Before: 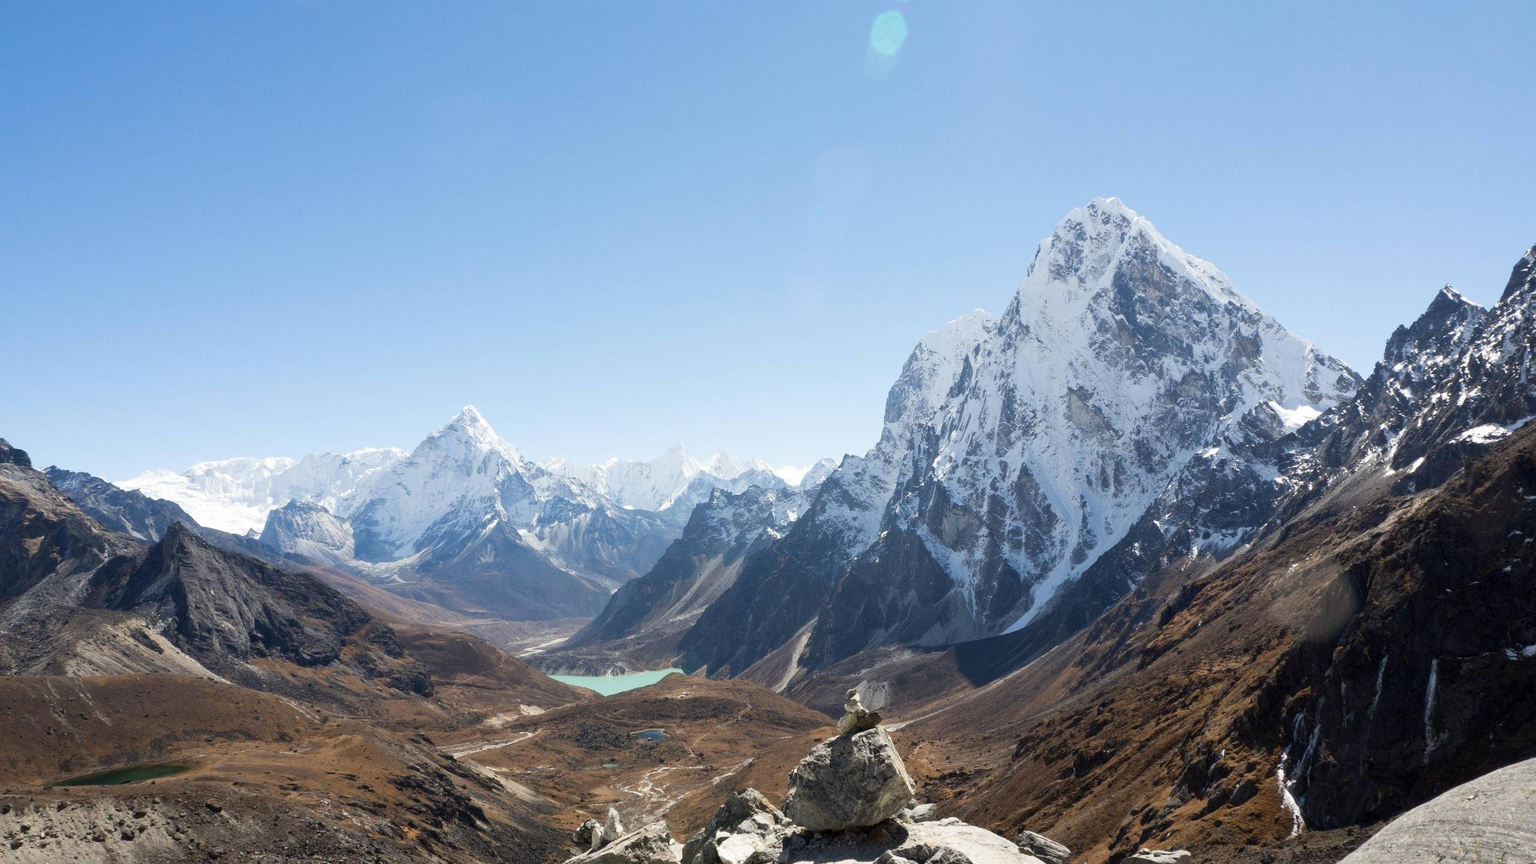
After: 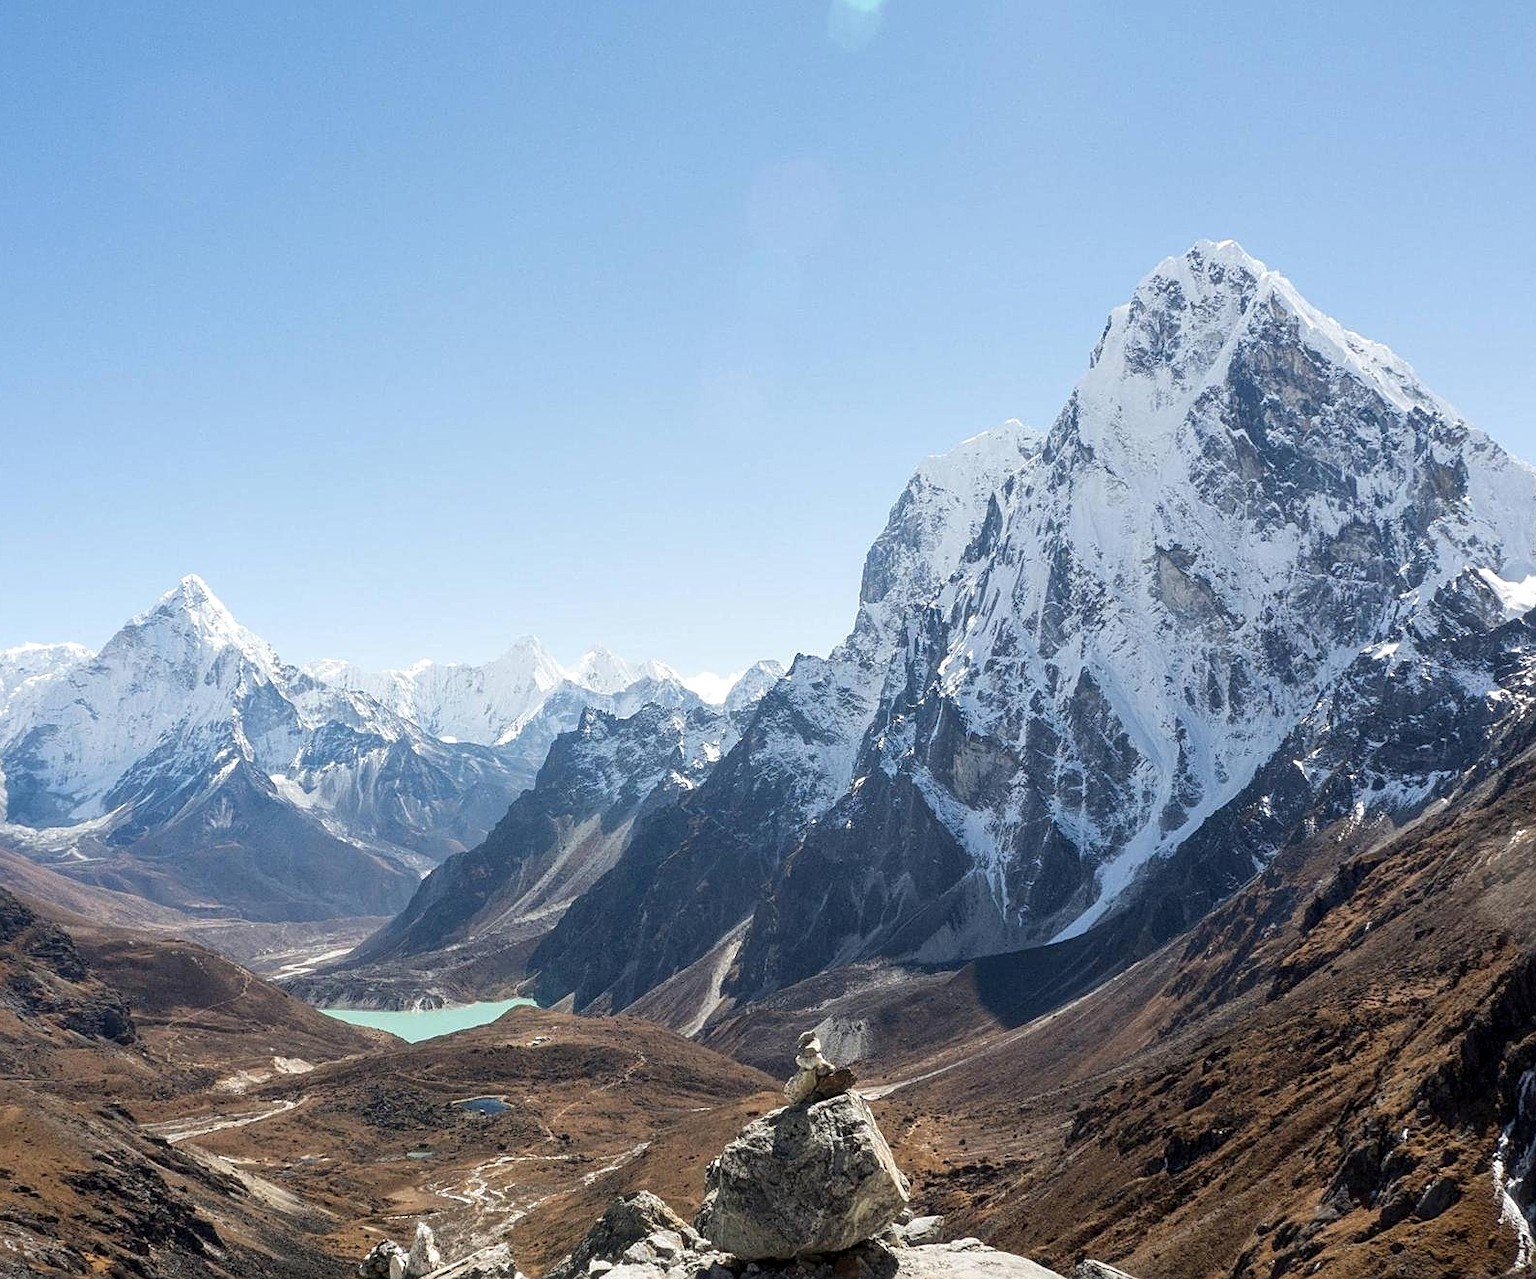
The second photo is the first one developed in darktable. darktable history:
crop and rotate: left 22.79%, top 5.623%, right 15.03%, bottom 2.359%
exposure: compensate highlight preservation false
sharpen: on, module defaults
local contrast: on, module defaults
